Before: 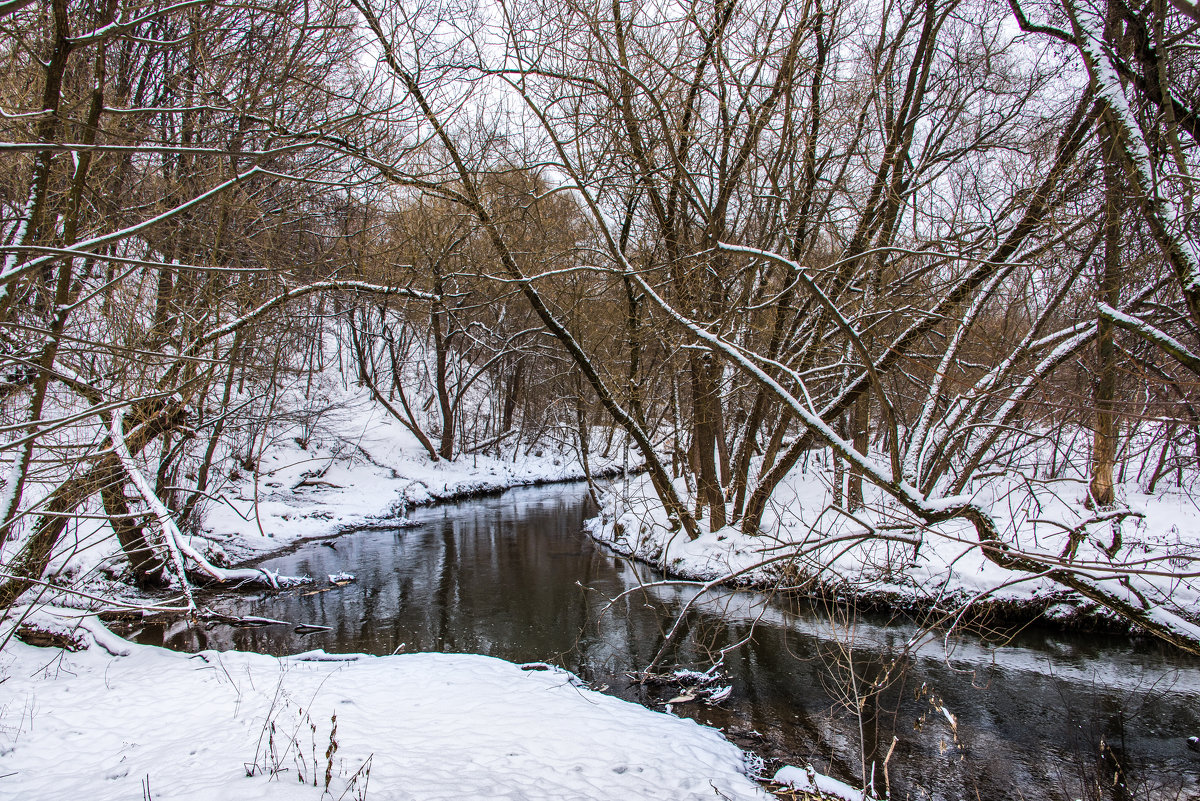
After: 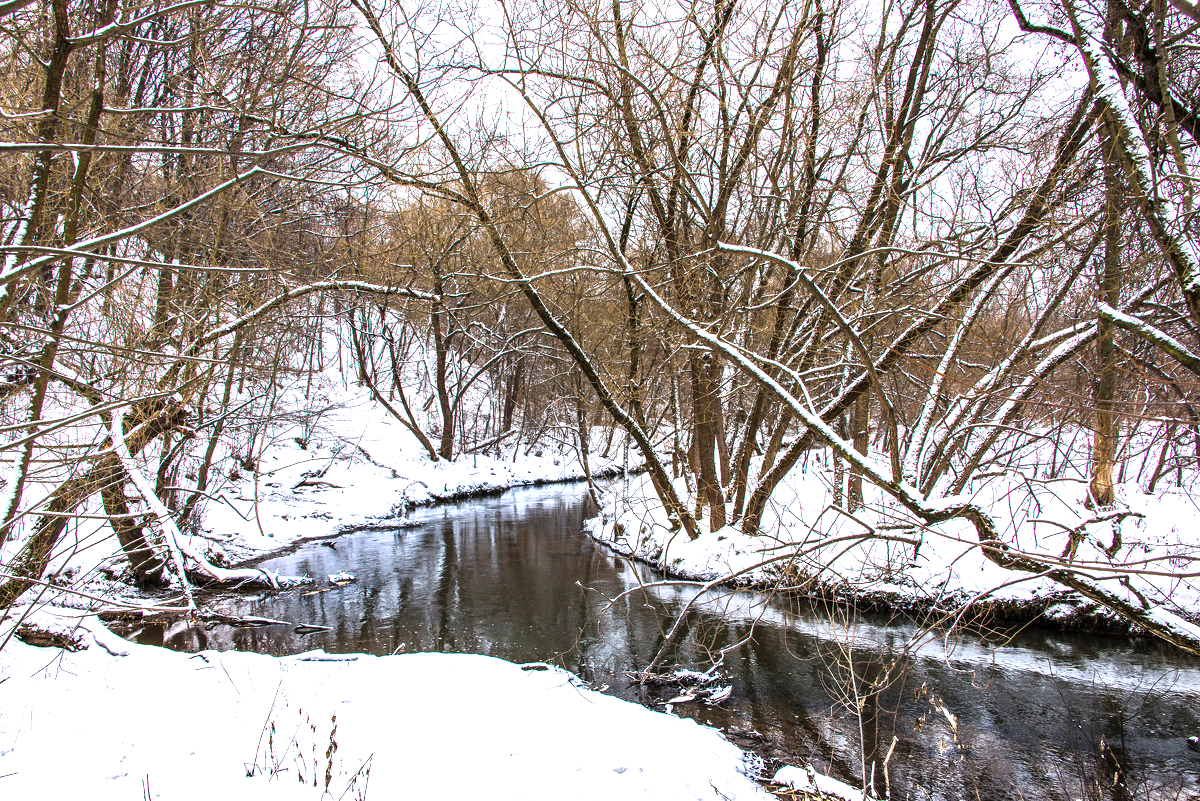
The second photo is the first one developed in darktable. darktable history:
contrast equalizer: octaves 7, y [[0.5 ×6], [0.5 ×6], [0.5, 0.5, 0.501, 0.545, 0.707, 0.863], [0 ×6], [0 ×6]], mix -0.98
exposure: exposure 0.943 EV, compensate exposure bias true, compensate highlight preservation false
